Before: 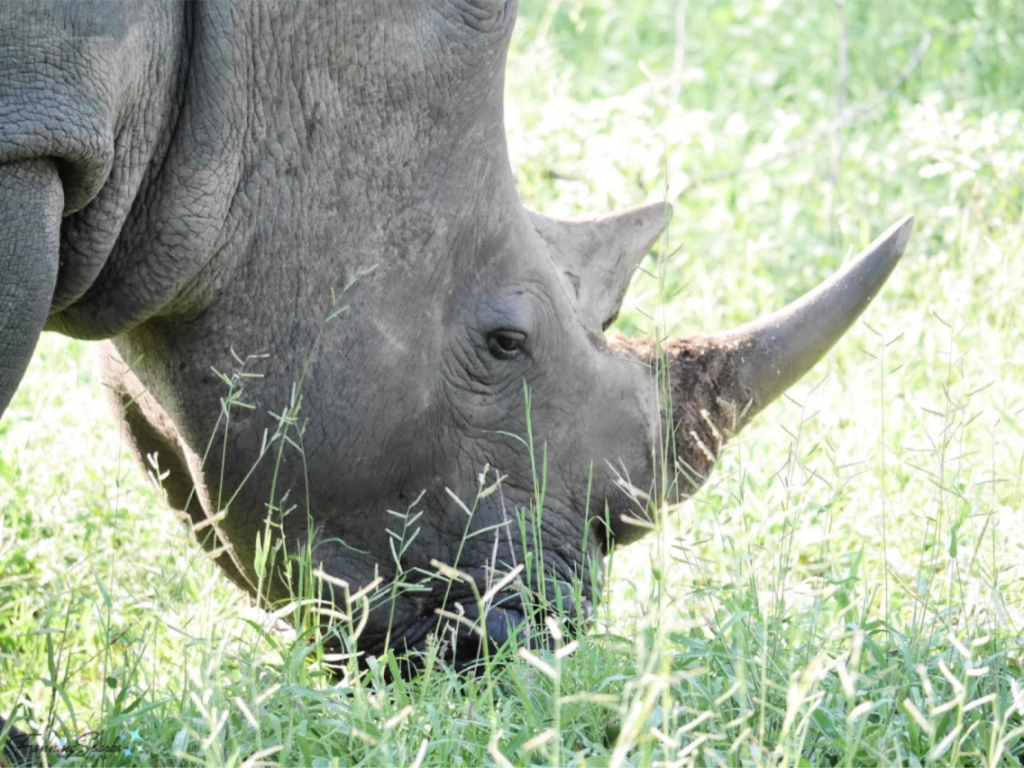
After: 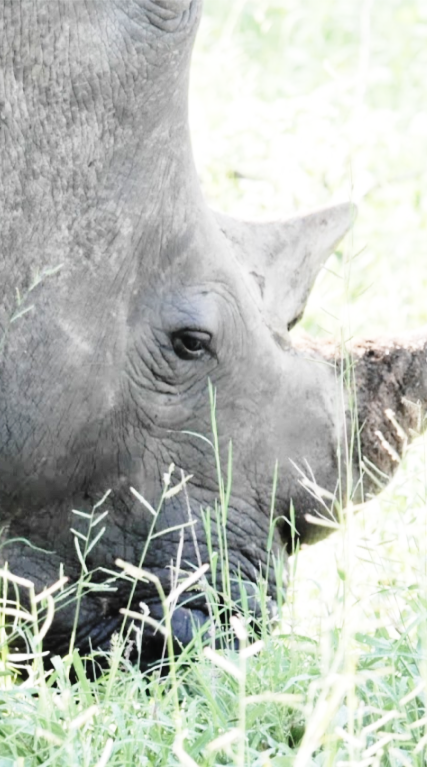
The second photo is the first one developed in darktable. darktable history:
contrast brightness saturation: contrast 0.063, brightness -0.013, saturation -0.23
crop: left 30.821%, right 27.429%
base curve: curves: ch0 [(0, 0) (0.028, 0.03) (0.121, 0.232) (0.46, 0.748) (0.859, 0.968) (1, 1)], preserve colors none
